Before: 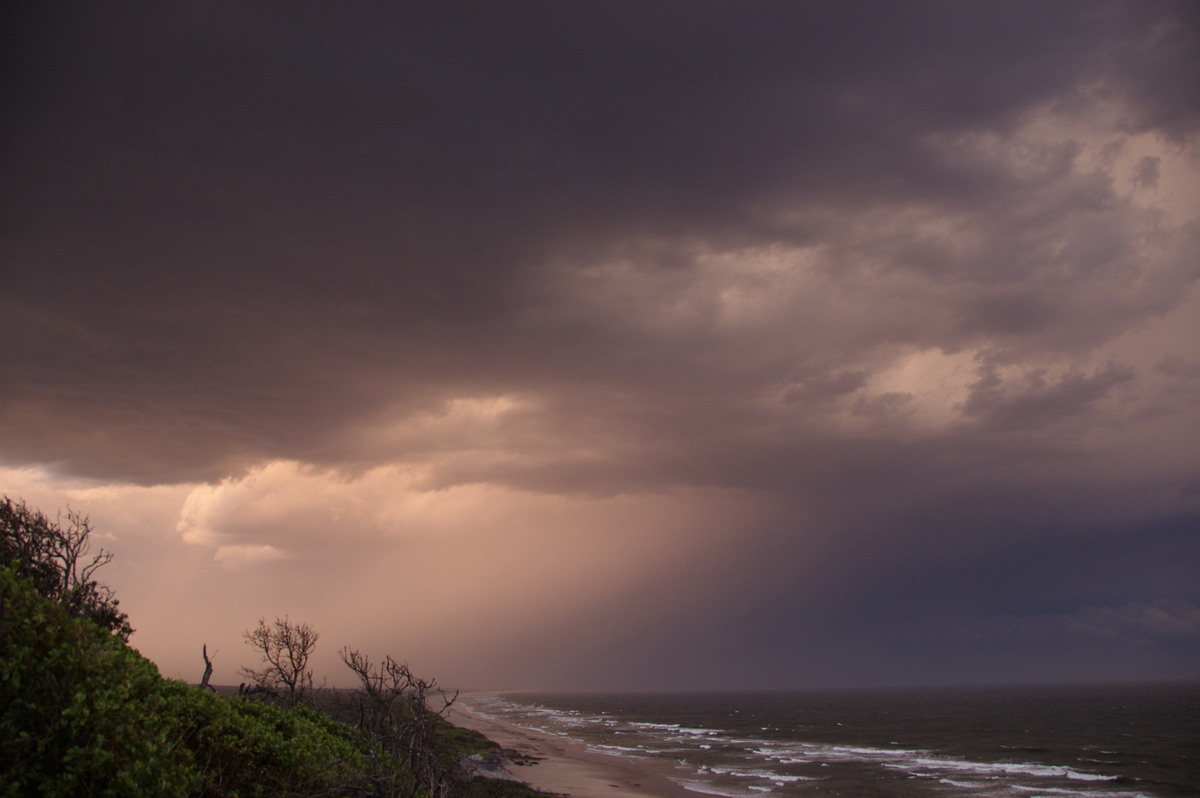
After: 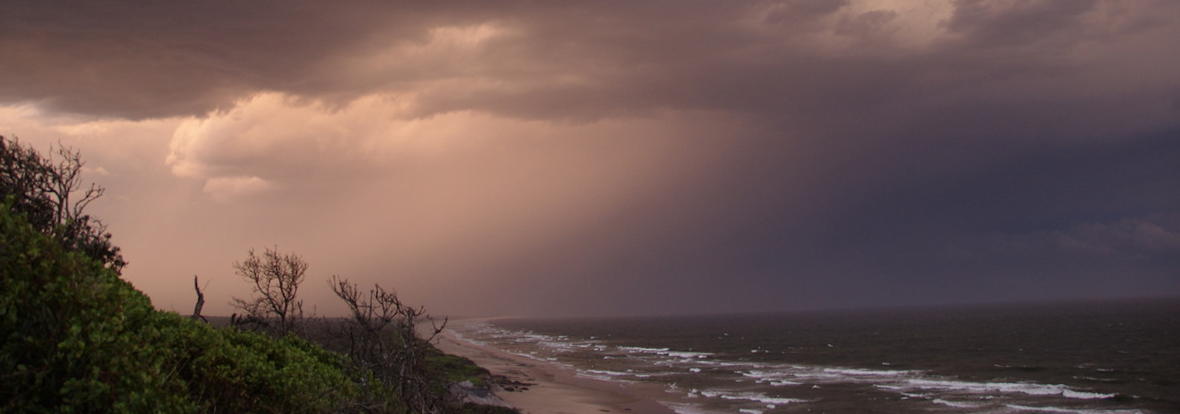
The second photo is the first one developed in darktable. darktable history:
crop and rotate: top 46.237%
rotate and perspective: rotation -1.32°, lens shift (horizontal) -0.031, crop left 0.015, crop right 0.985, crop top 0.047, crop bottom 0.982
